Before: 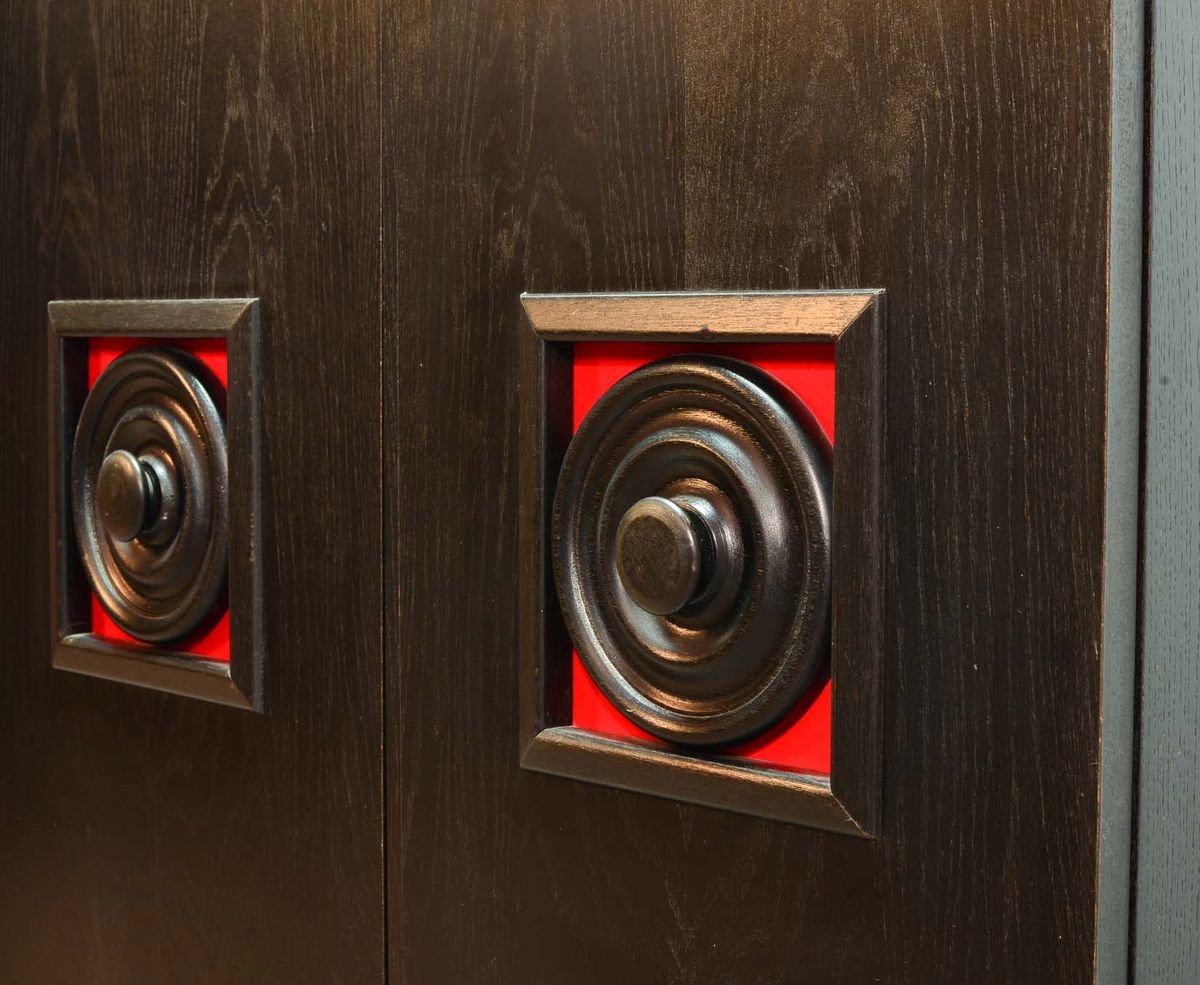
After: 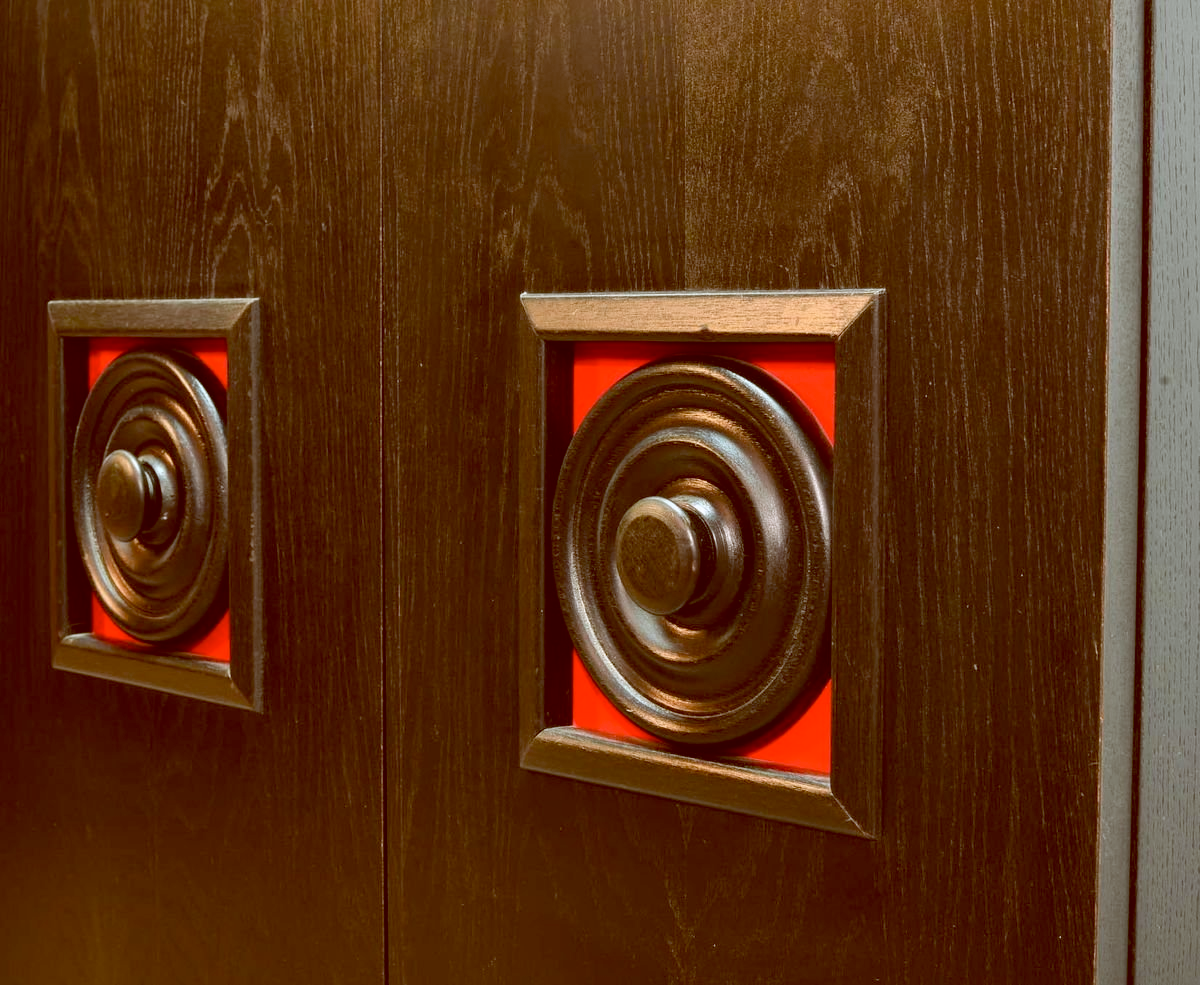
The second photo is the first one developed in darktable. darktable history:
exposure: compensate highlight preservation false
color balance: lift [1, 1.011, 0.999, 0.989], gamma [1.109, 1.045, 1.039, 0.955], gain [0.917, 0.936, 0.952, 1.064], contrast 2.32%, contrast fulcrum 19%, output saturation 101%
local contrast: mode bilateral grid, contrast 20, coarseness 50, detail 120%, midtone range 0.2
